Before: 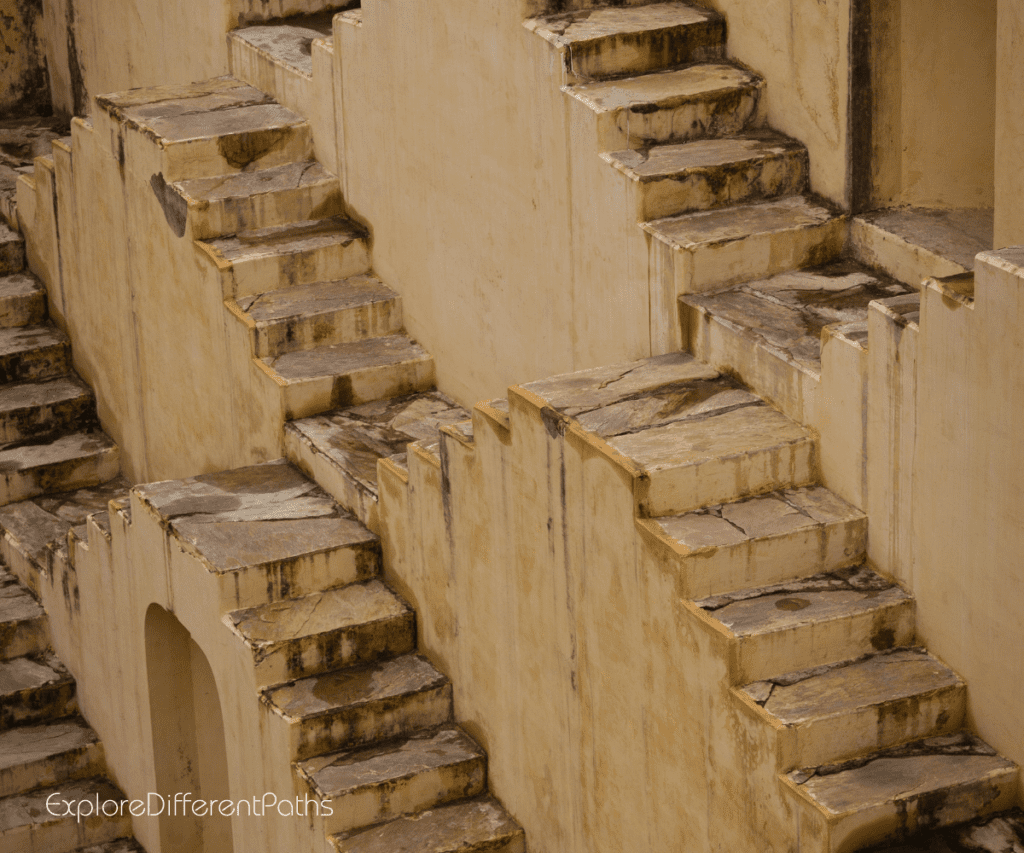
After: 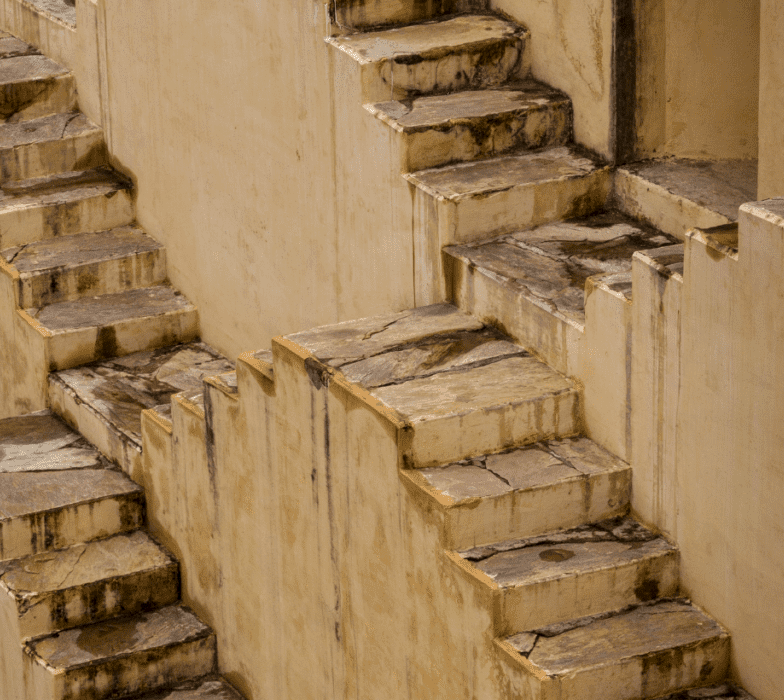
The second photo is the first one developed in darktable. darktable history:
crop: left 23.095%, top 5.827%, bottom 11.854%
local contrast: on, module defaults
levels: levels [0.016, 0.484, 0.953]
